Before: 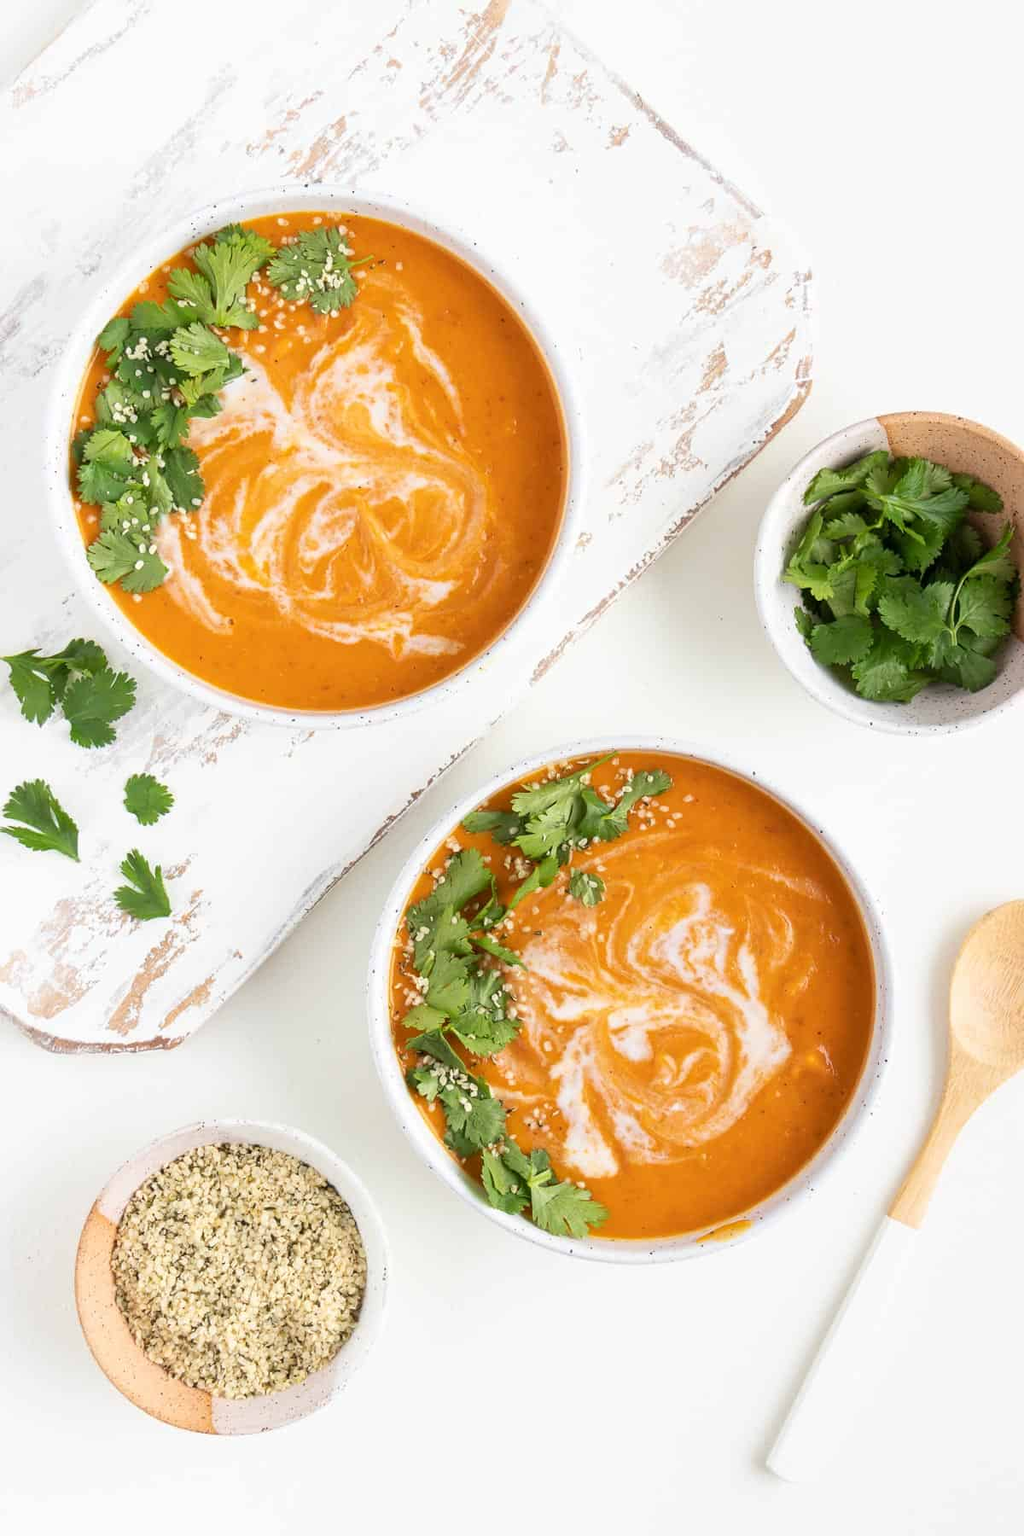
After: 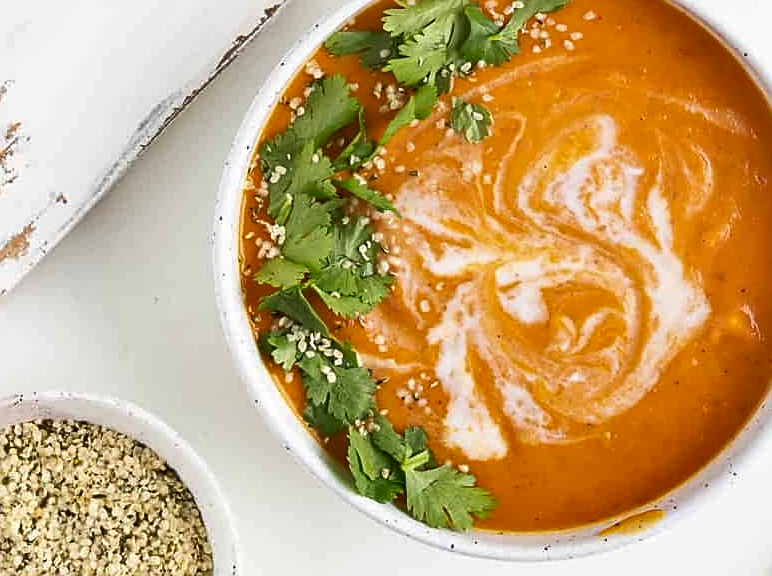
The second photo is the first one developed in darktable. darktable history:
shadows and highlights: shadows 60, soften with gaussian
crop: left 18.091%, top 51.13%, right 17.525%, bottom 16.85%
sharpen: on, module defaults
